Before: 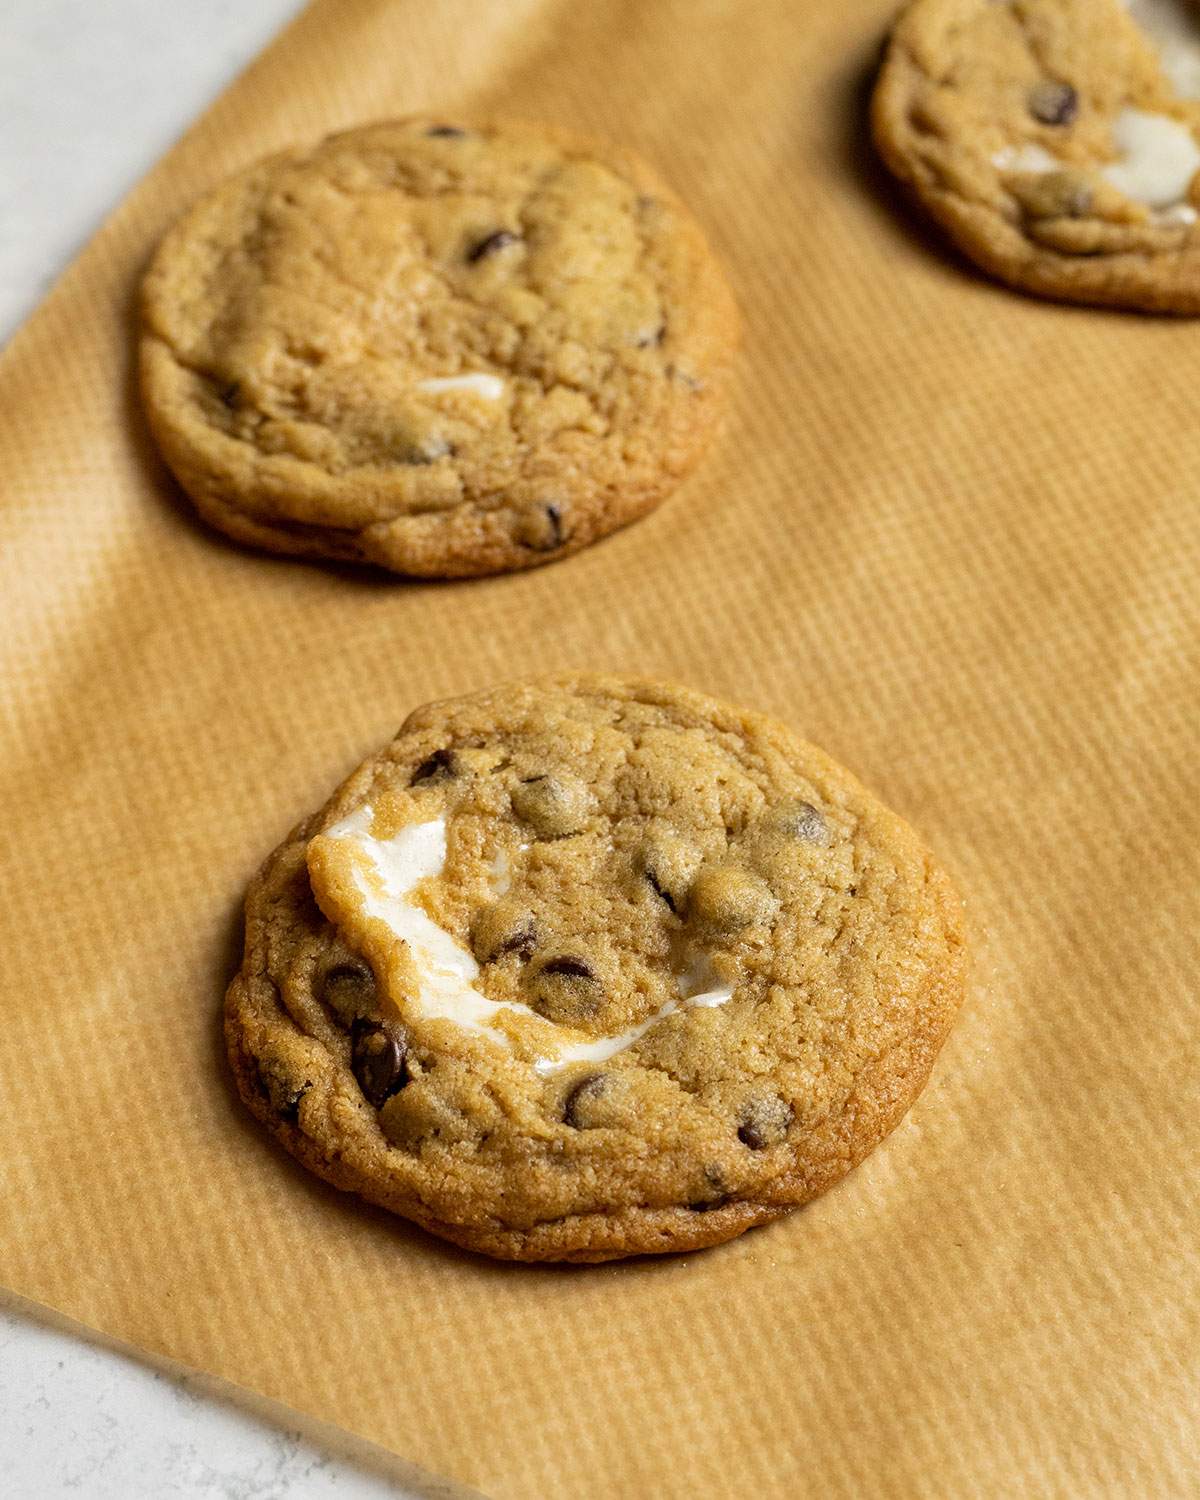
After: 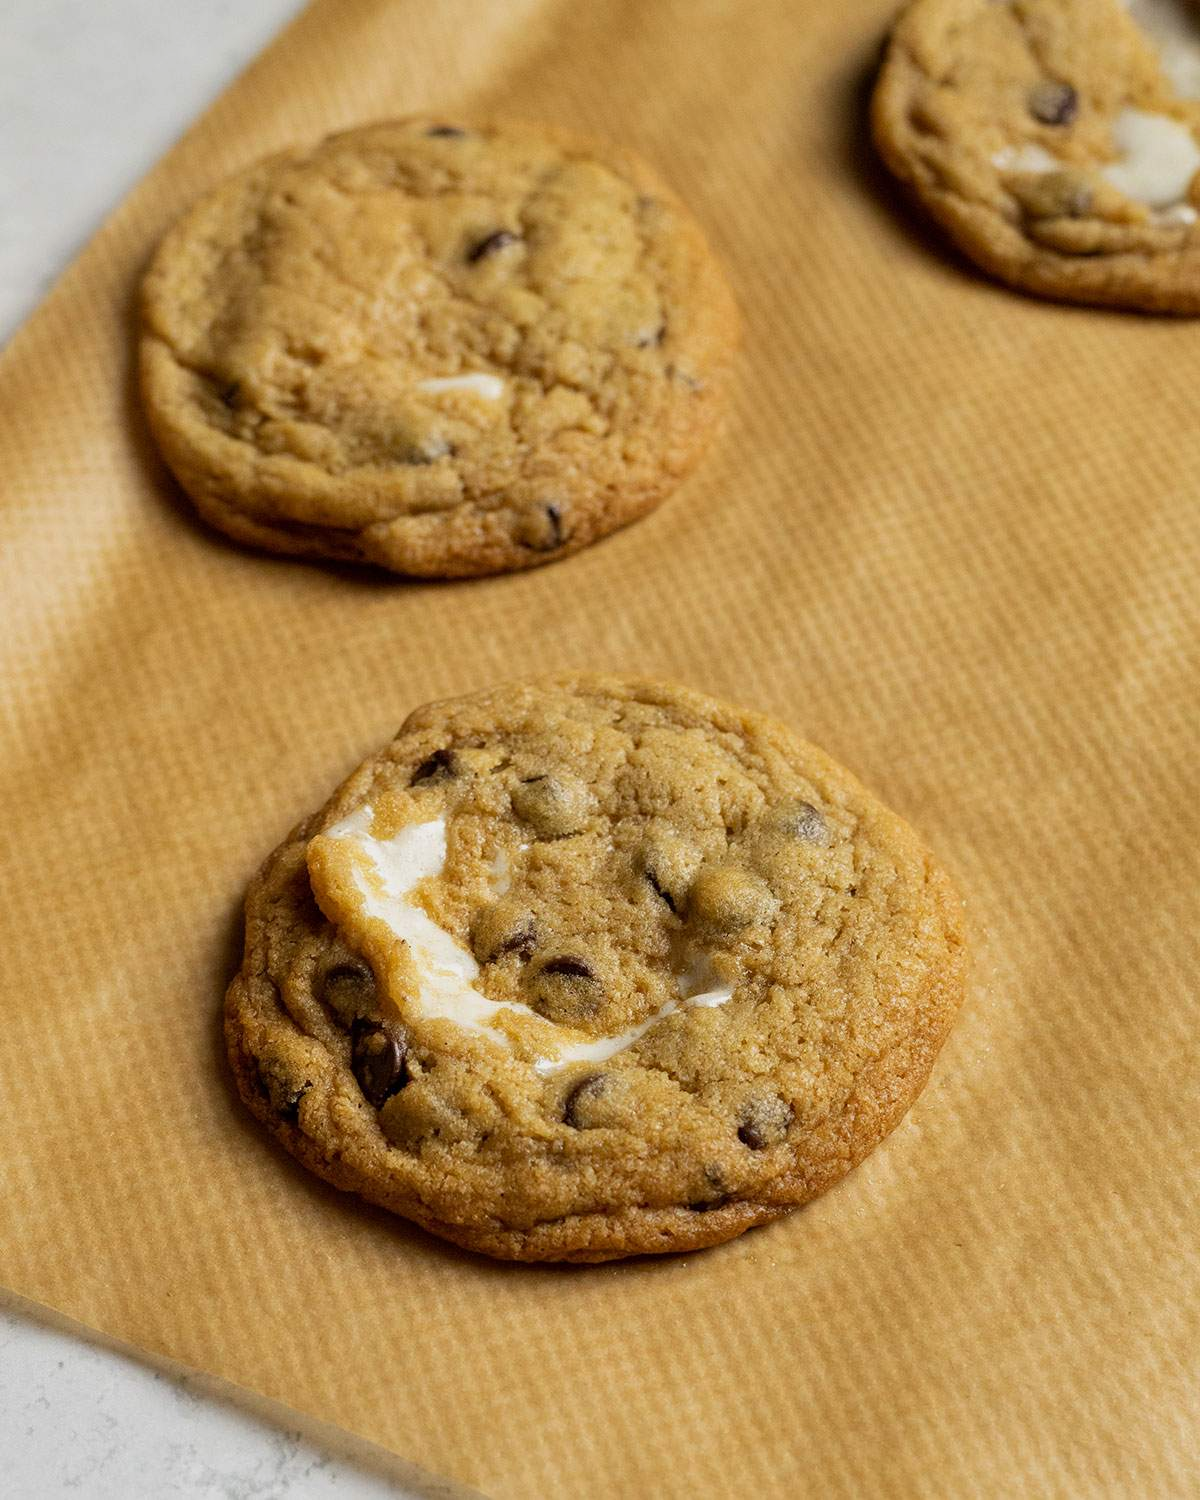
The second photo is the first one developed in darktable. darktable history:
exposure: exposure -0.21 EV, compensate highlight preservation false
